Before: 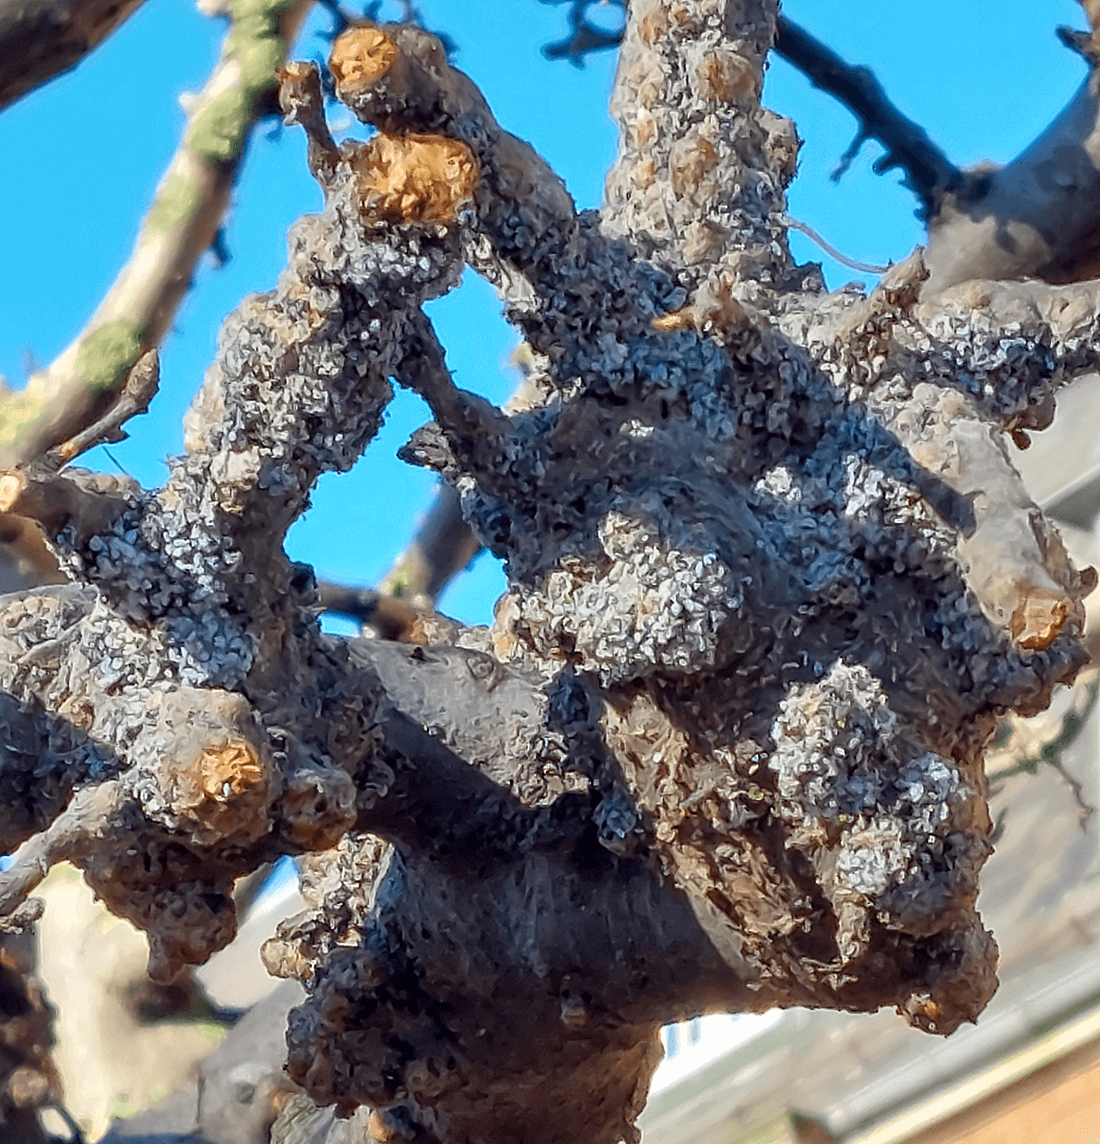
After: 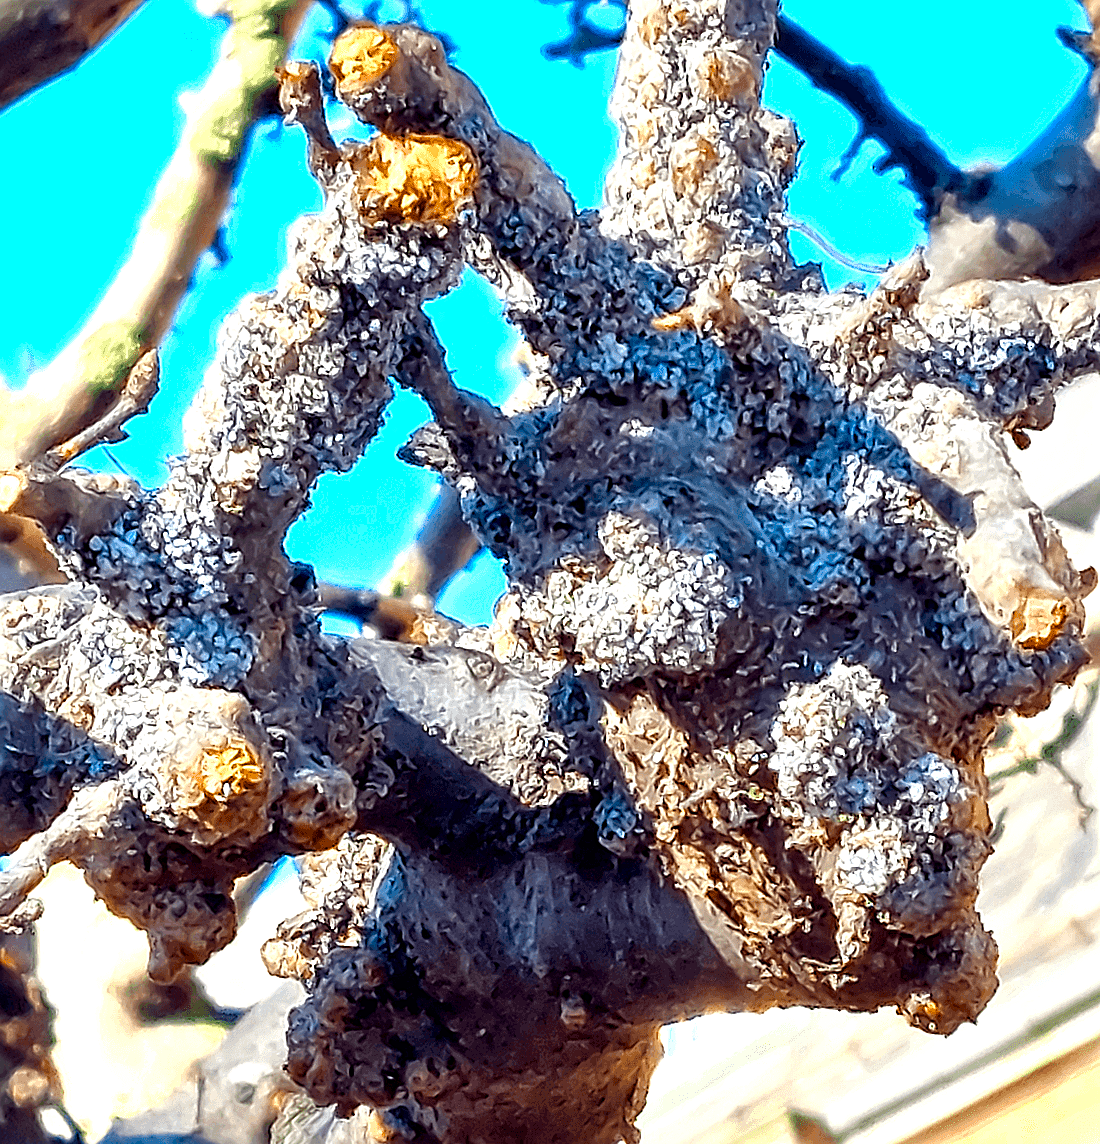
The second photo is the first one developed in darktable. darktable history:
color balance rgb: shadows lift › luminance -19.809%, perceptual saturation grading › global saturation 35.025%, perceptual saturation grading › highlights -29.929%, perceptual saturation grading › shadows 34.754%, global vibrance 9.729%
sharpen: on, module defaults
local contrast: mode bilateral grid, contrast 20, coarseness 51, detail 141%, midtone range 0.2
levels: levels [0, 0.374, 0.749]
